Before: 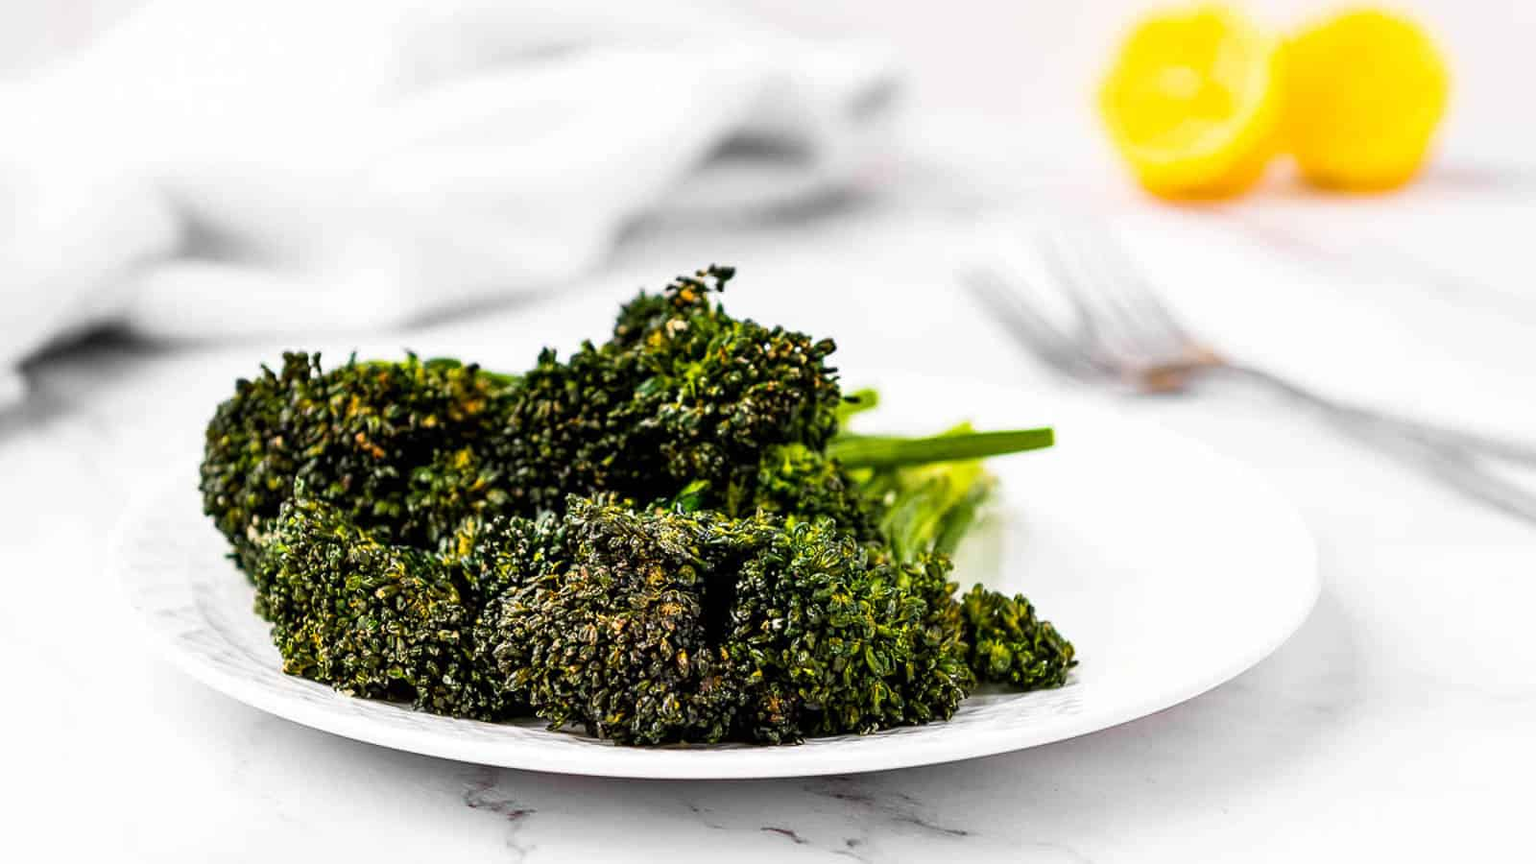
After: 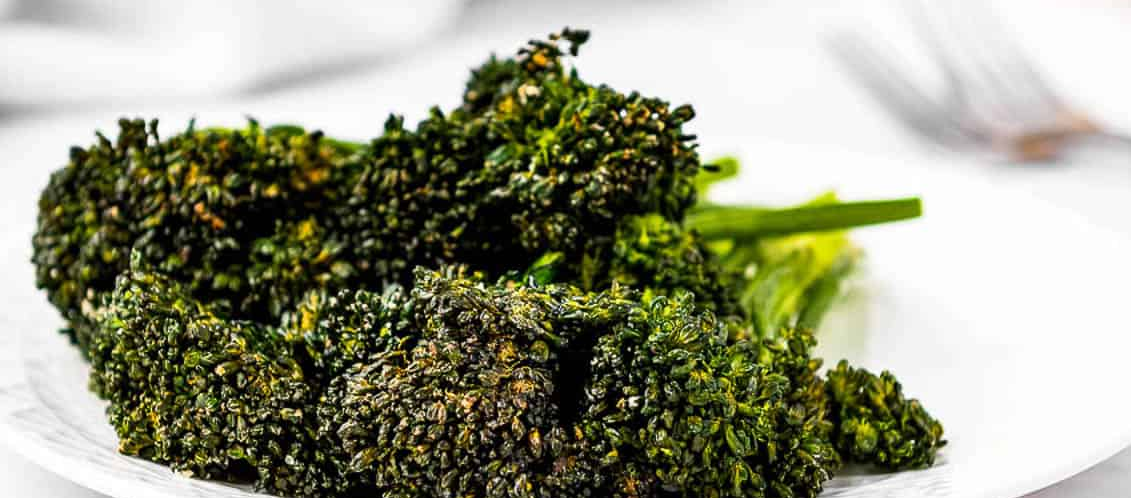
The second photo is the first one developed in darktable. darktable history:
crop: left 11.026%, top 27.593%, right 18.268%, bottom 17.023%
